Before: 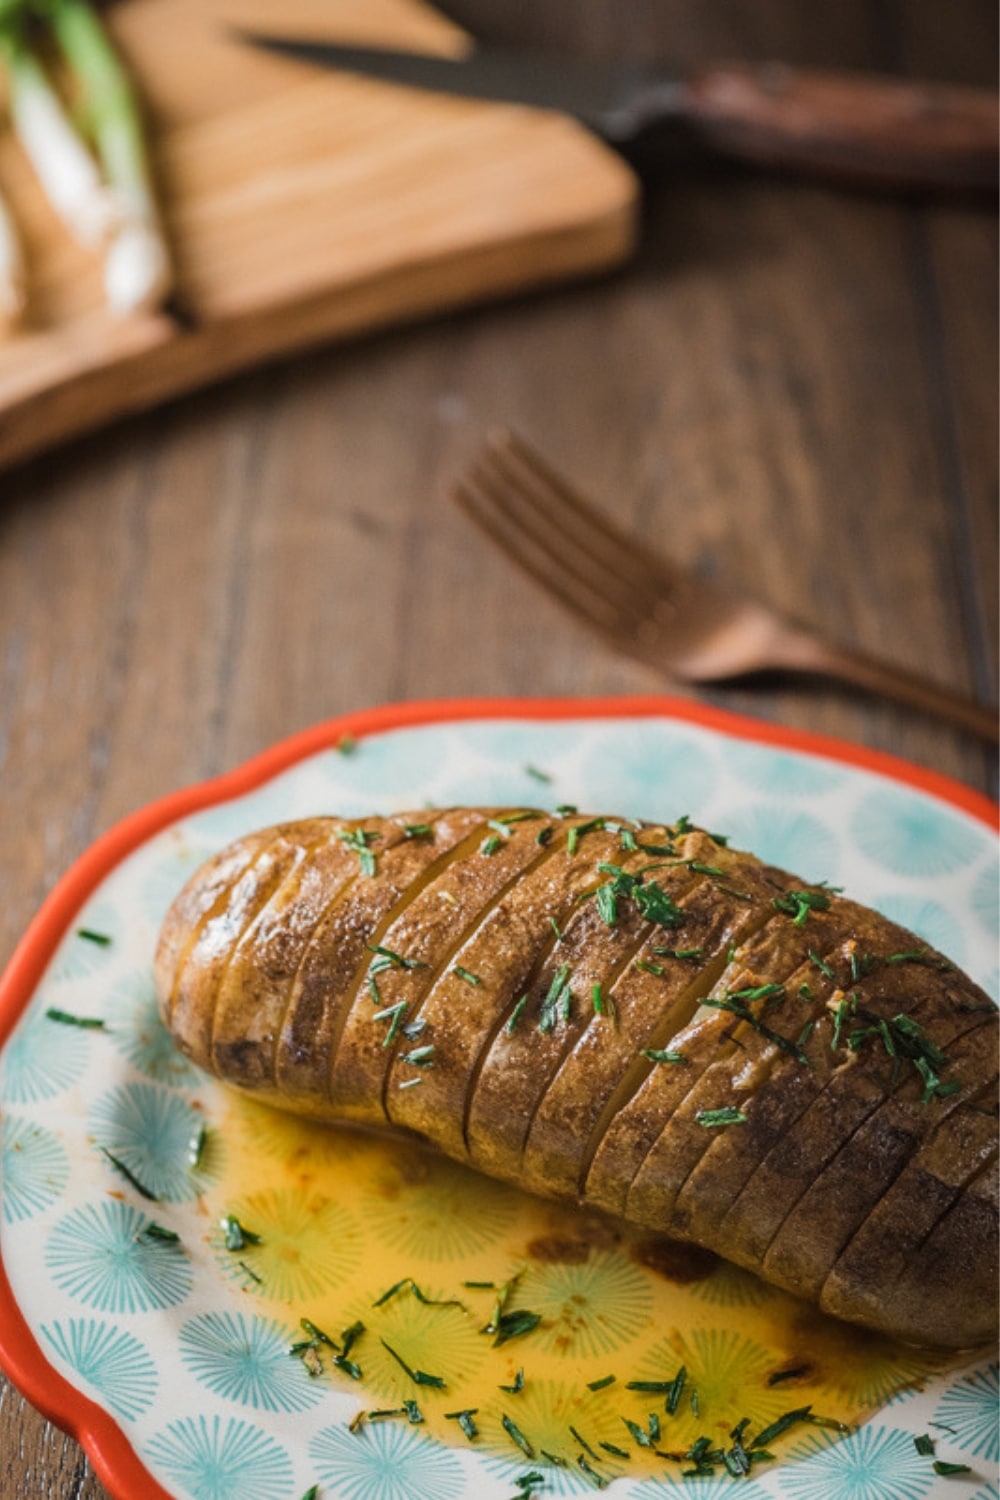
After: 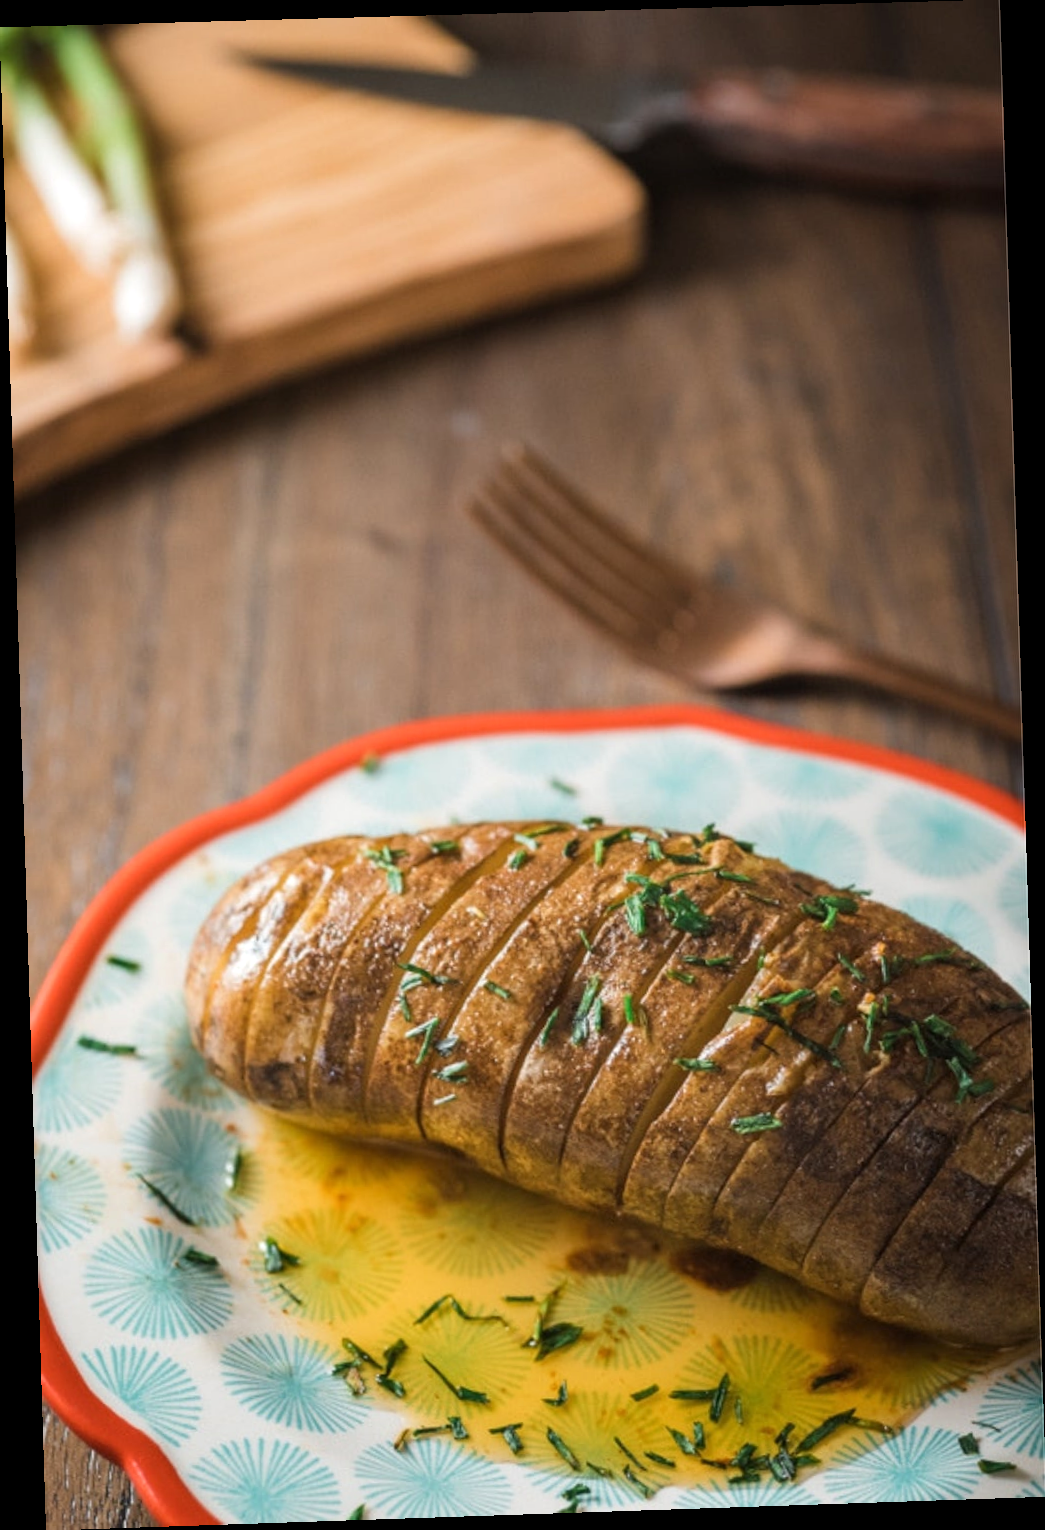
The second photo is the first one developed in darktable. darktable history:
exposure: exposure 0.207 EV, compensate highlight preservation false
rotate and perspective: rotation -1.77°, lens shift (horizontal) 0.004, automatic cropping off
